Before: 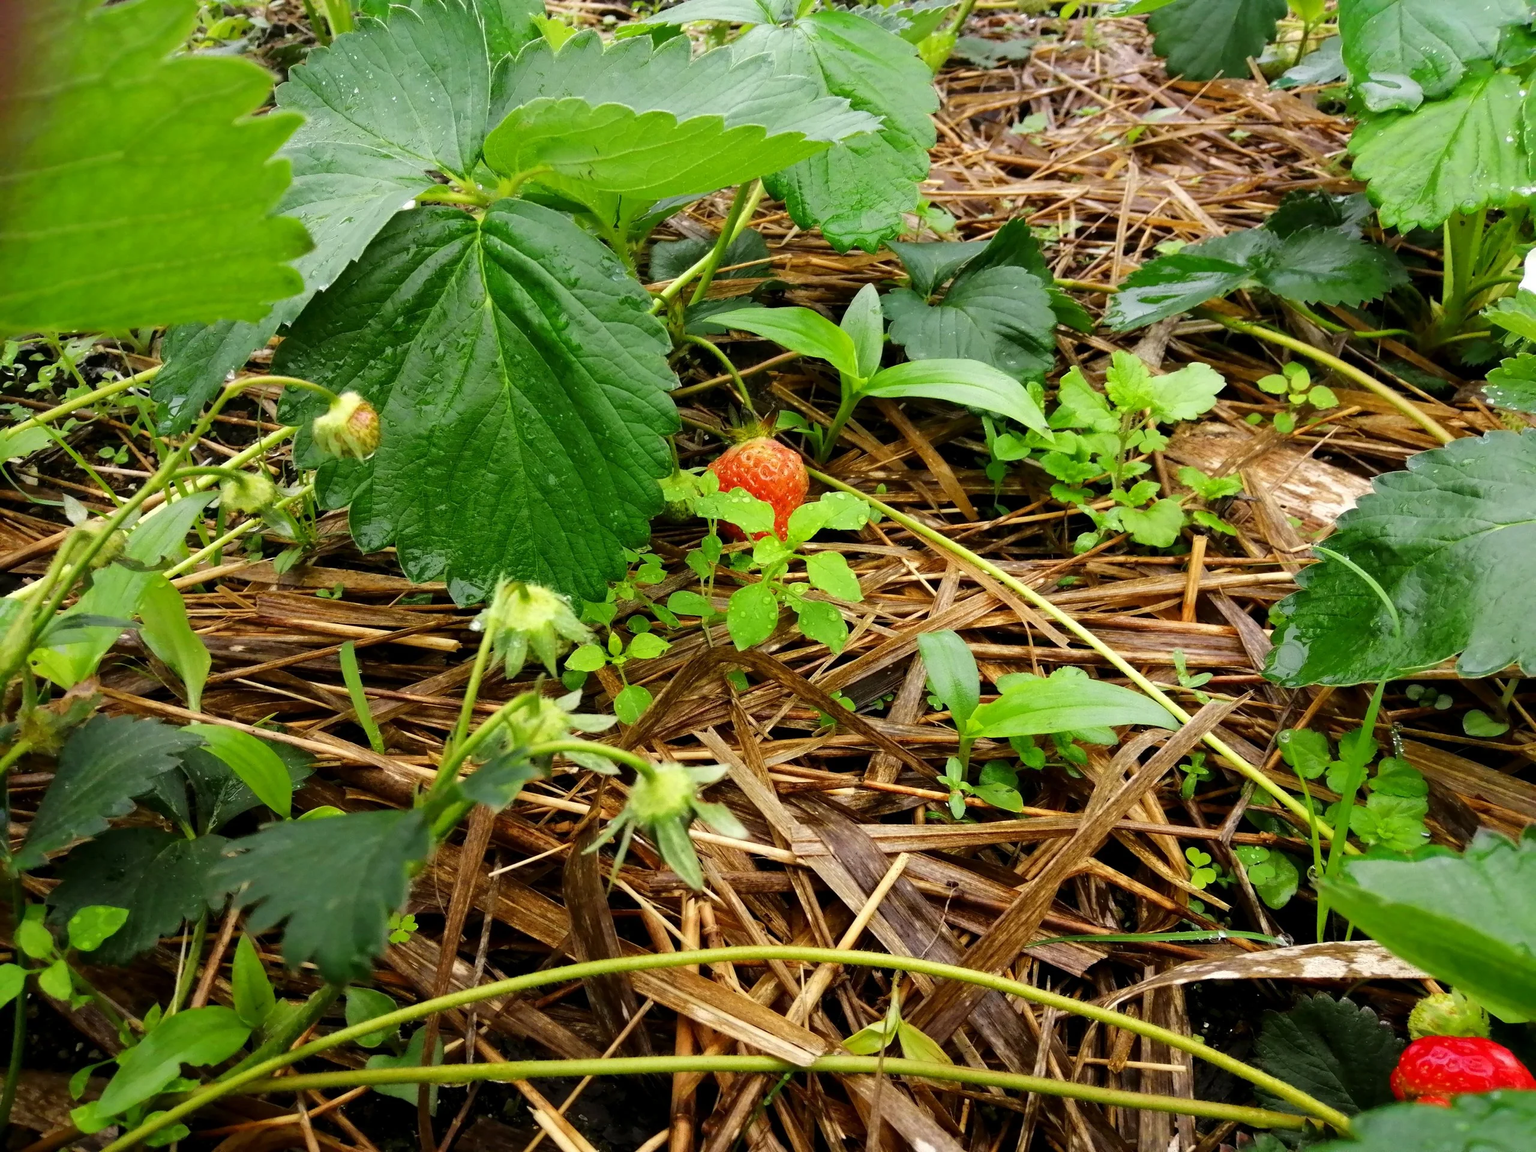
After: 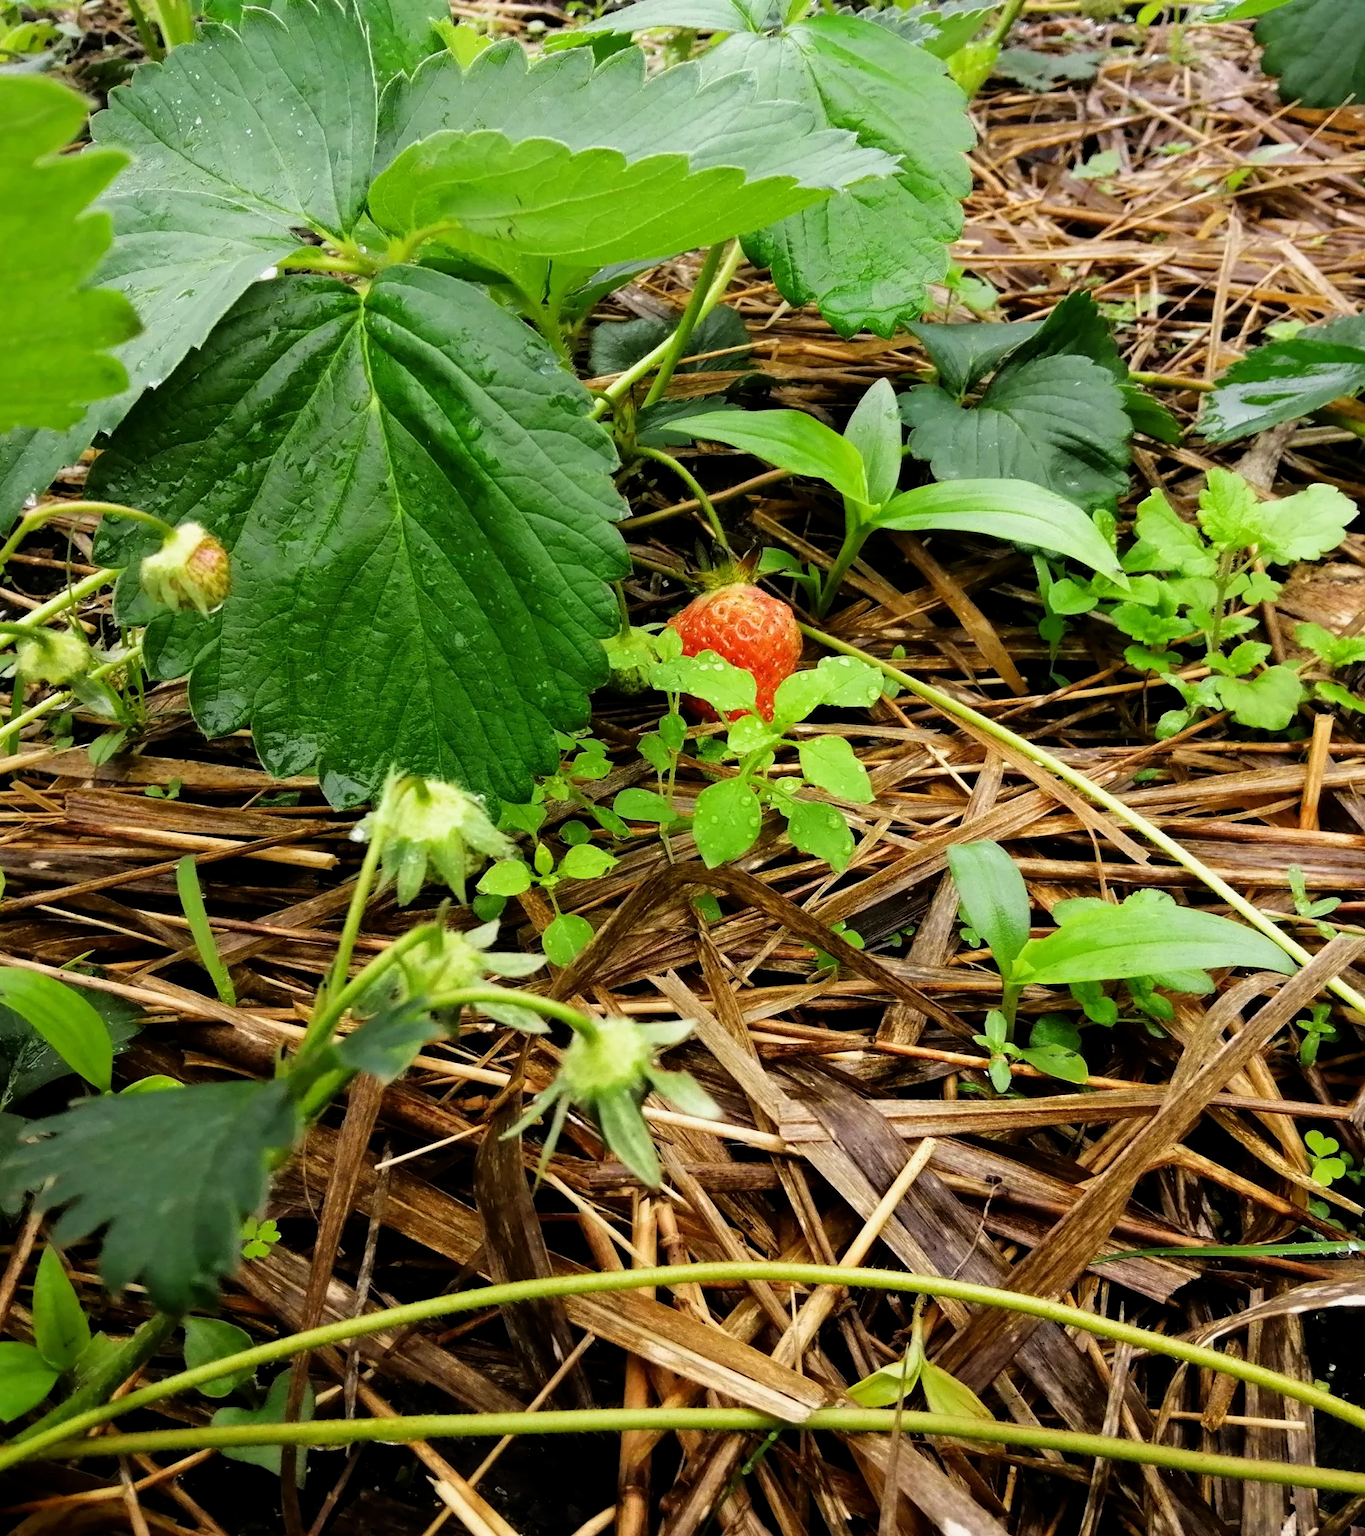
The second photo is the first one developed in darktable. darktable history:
filmic rgb: black relative exposure -12.8 EV, white relative exposure 2.8 EV, threshold 3 EV, target black luminance 0%, hardness 8.54, latitude 70.41%, contrast 1.133, shadows ↔ highlights balance -0.395%, color science v4 (2020), enable highlight reconstruction true
crop and rotate: left 13.537%, right 19.796%
